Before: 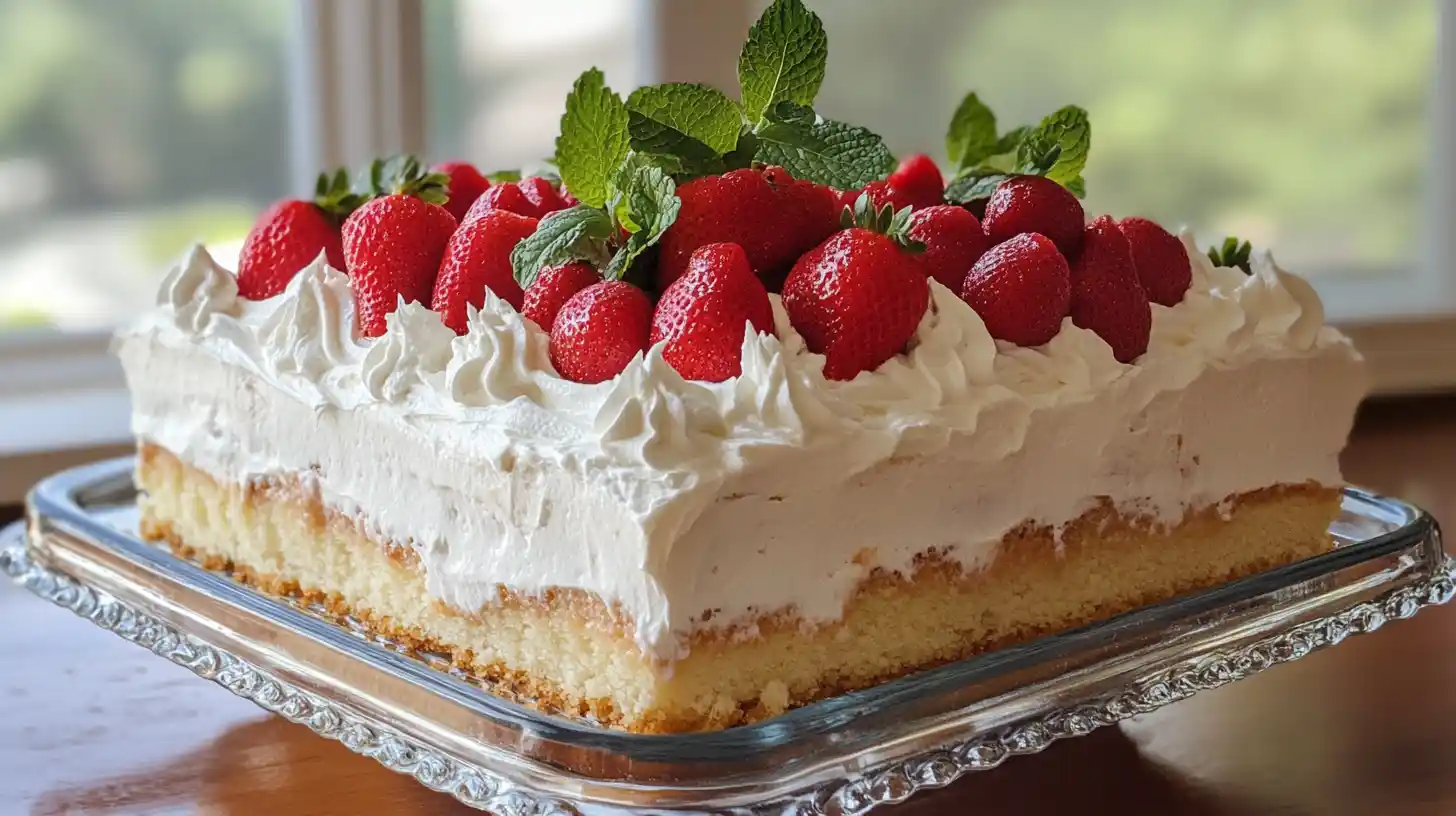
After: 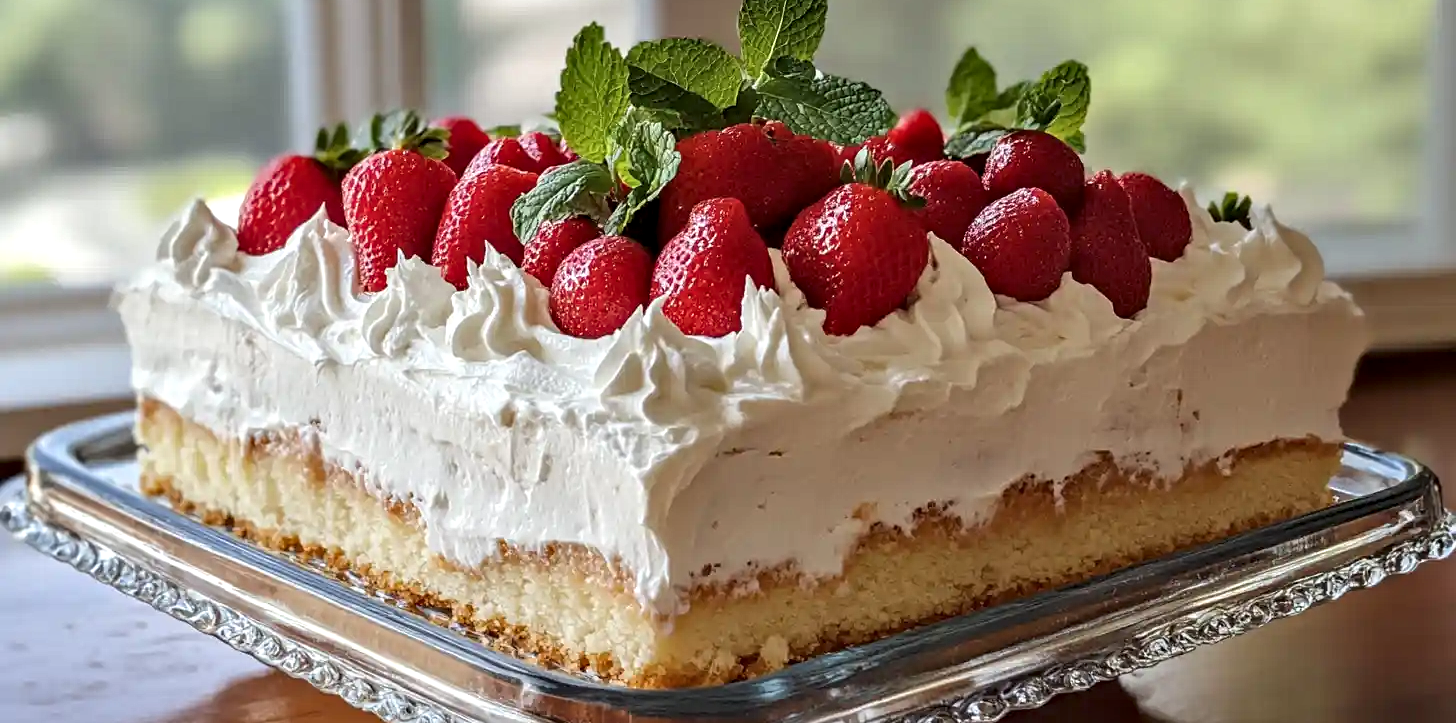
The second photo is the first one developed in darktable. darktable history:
contrast equalizer: y [[0.51, 0.537, 0.559, 0.574, 0.599, 0.618], [0.5 ×6], [0.5 ×6], [0 ×6], [0 ×6]]
crop and rotate: top 5.58%, bottom 5.746%
